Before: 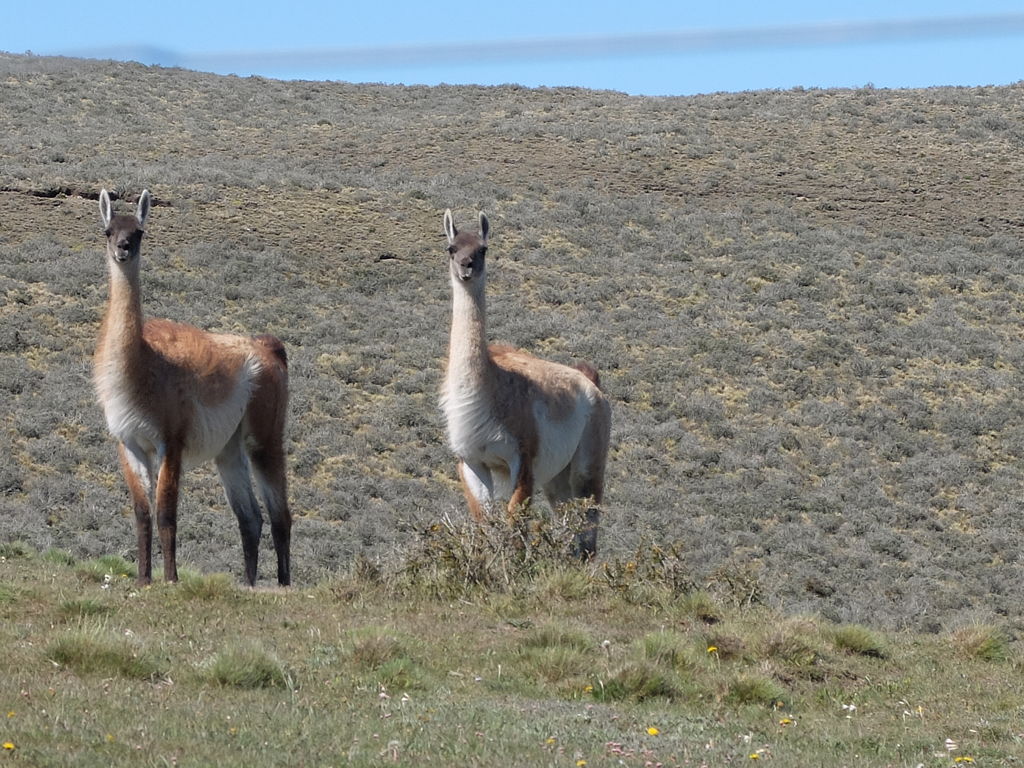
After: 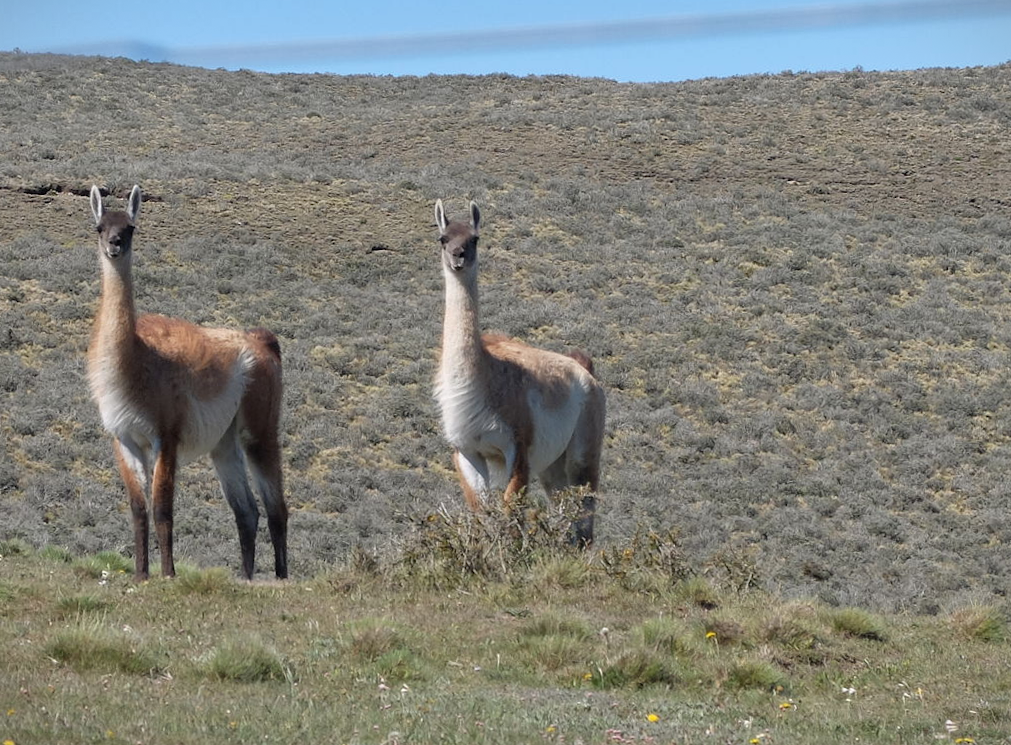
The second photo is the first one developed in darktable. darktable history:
shadows and highlights: low approximation 0.01, soften with gaussian
crop and rotate: left 0.126%
rotate and perspective: rotation -1°, crop left 0.011, crop right 0.989, crop top 0.025, crop bottom 0.975
vignetting: fall-off start 100%, fall-off radius 71%, brightness -0.434, saturation -0.2, width/height ratio 1.178, dithering 8-bit output, unbound false
